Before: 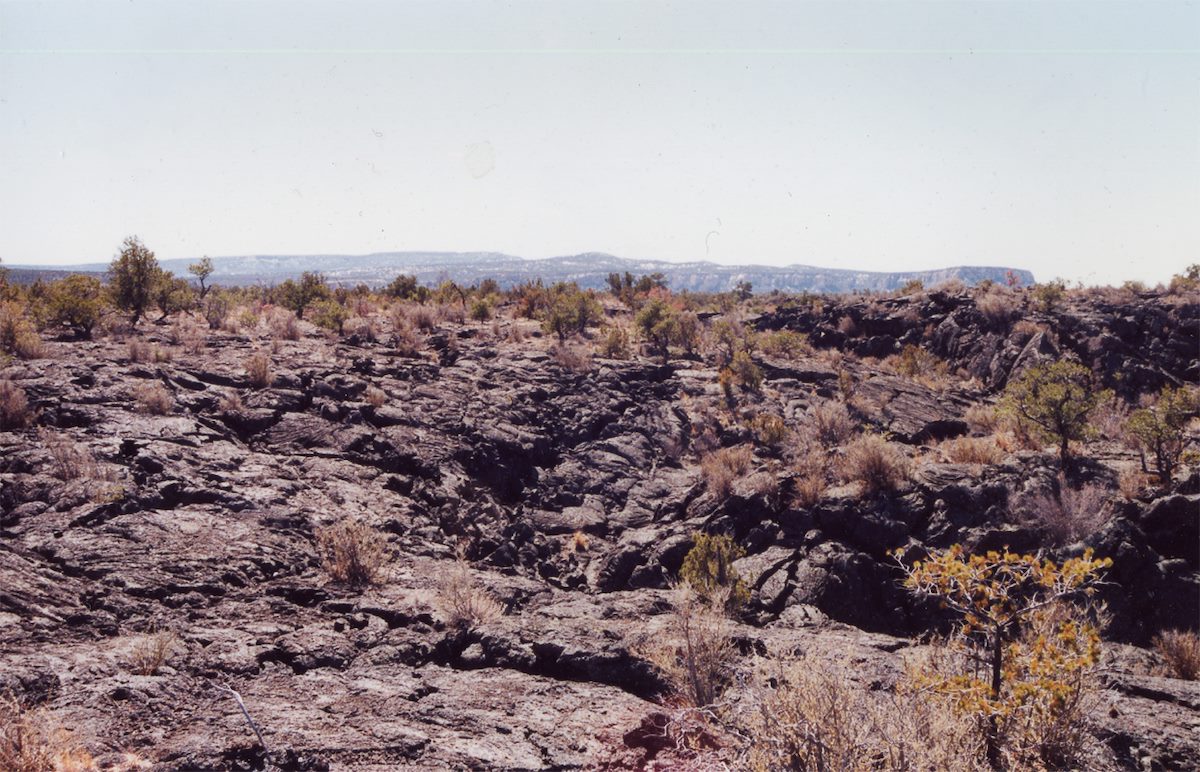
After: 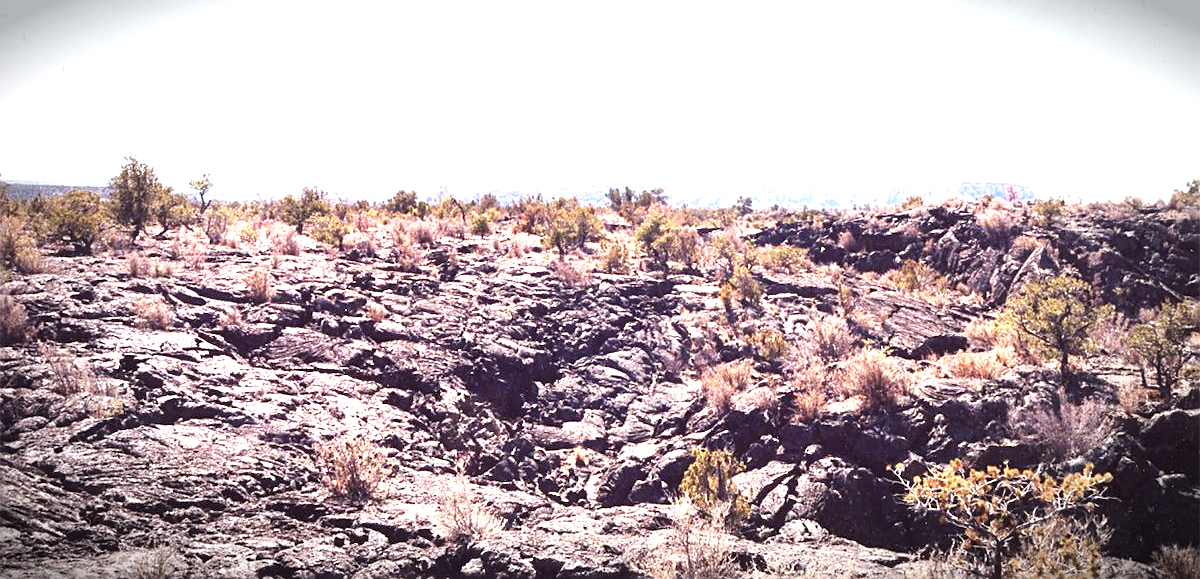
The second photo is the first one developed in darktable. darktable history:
crop: top 11.038%, bottom 13.962%
vignetting: fall-off start 67.5%, fall-off radius 67.23%, brightness -0.813, automatic ratio true
sharpen: on, module defaults
exposure: black level correction 0, exposure 1.741 EV, compensate exposure bias true, compensate highlight preservation false
